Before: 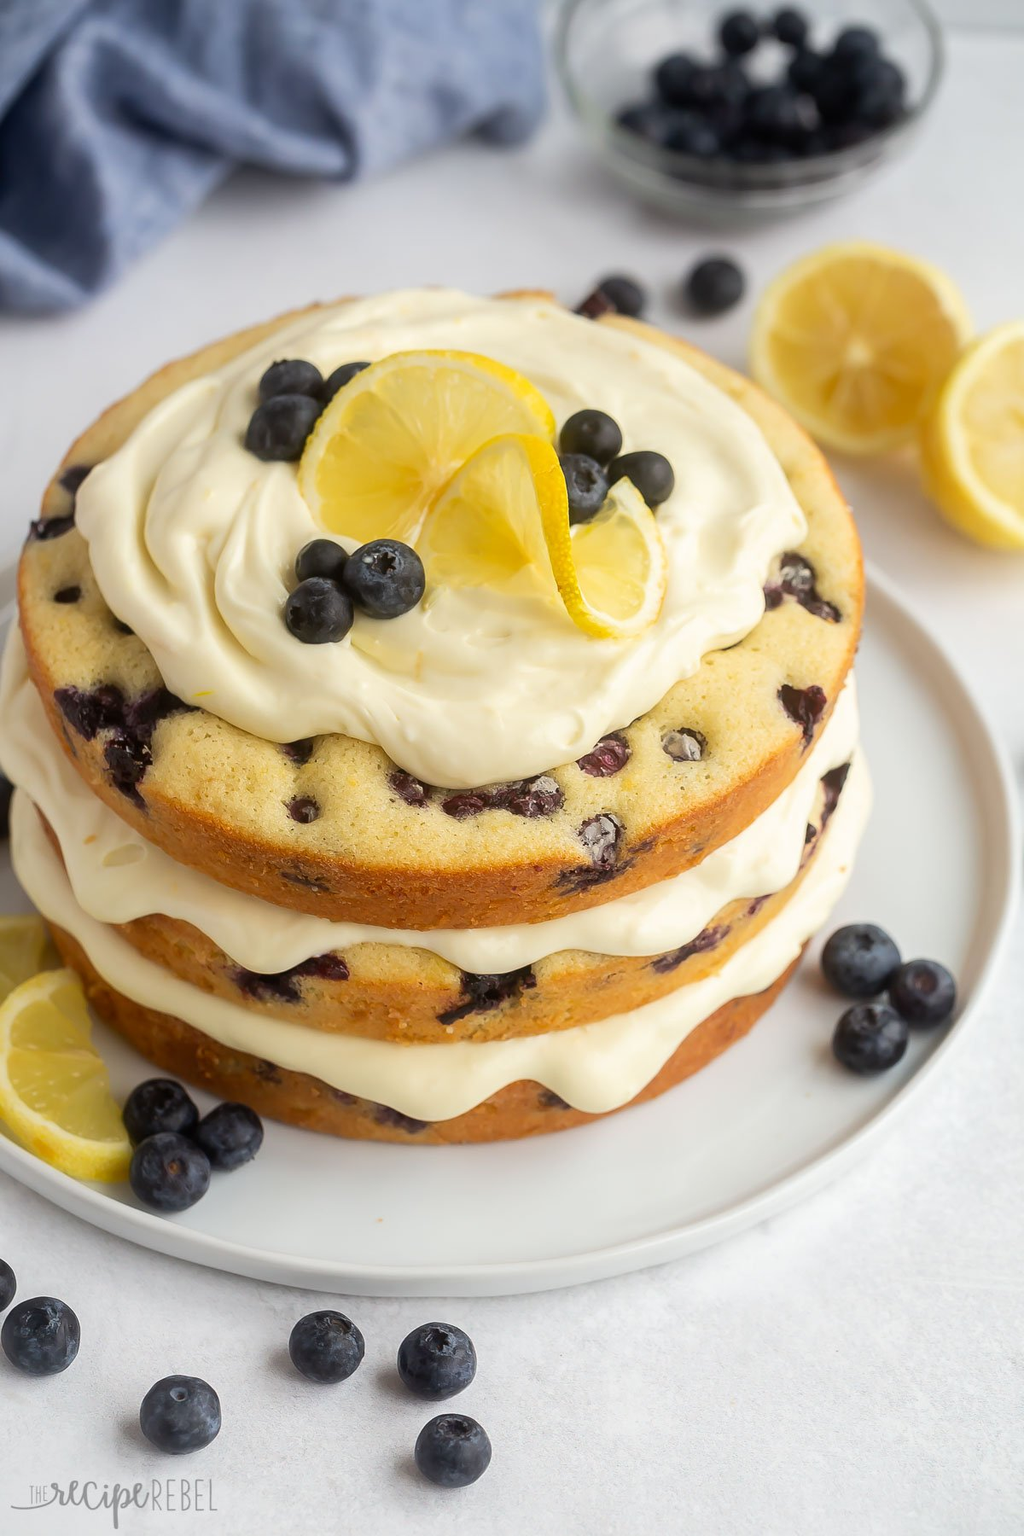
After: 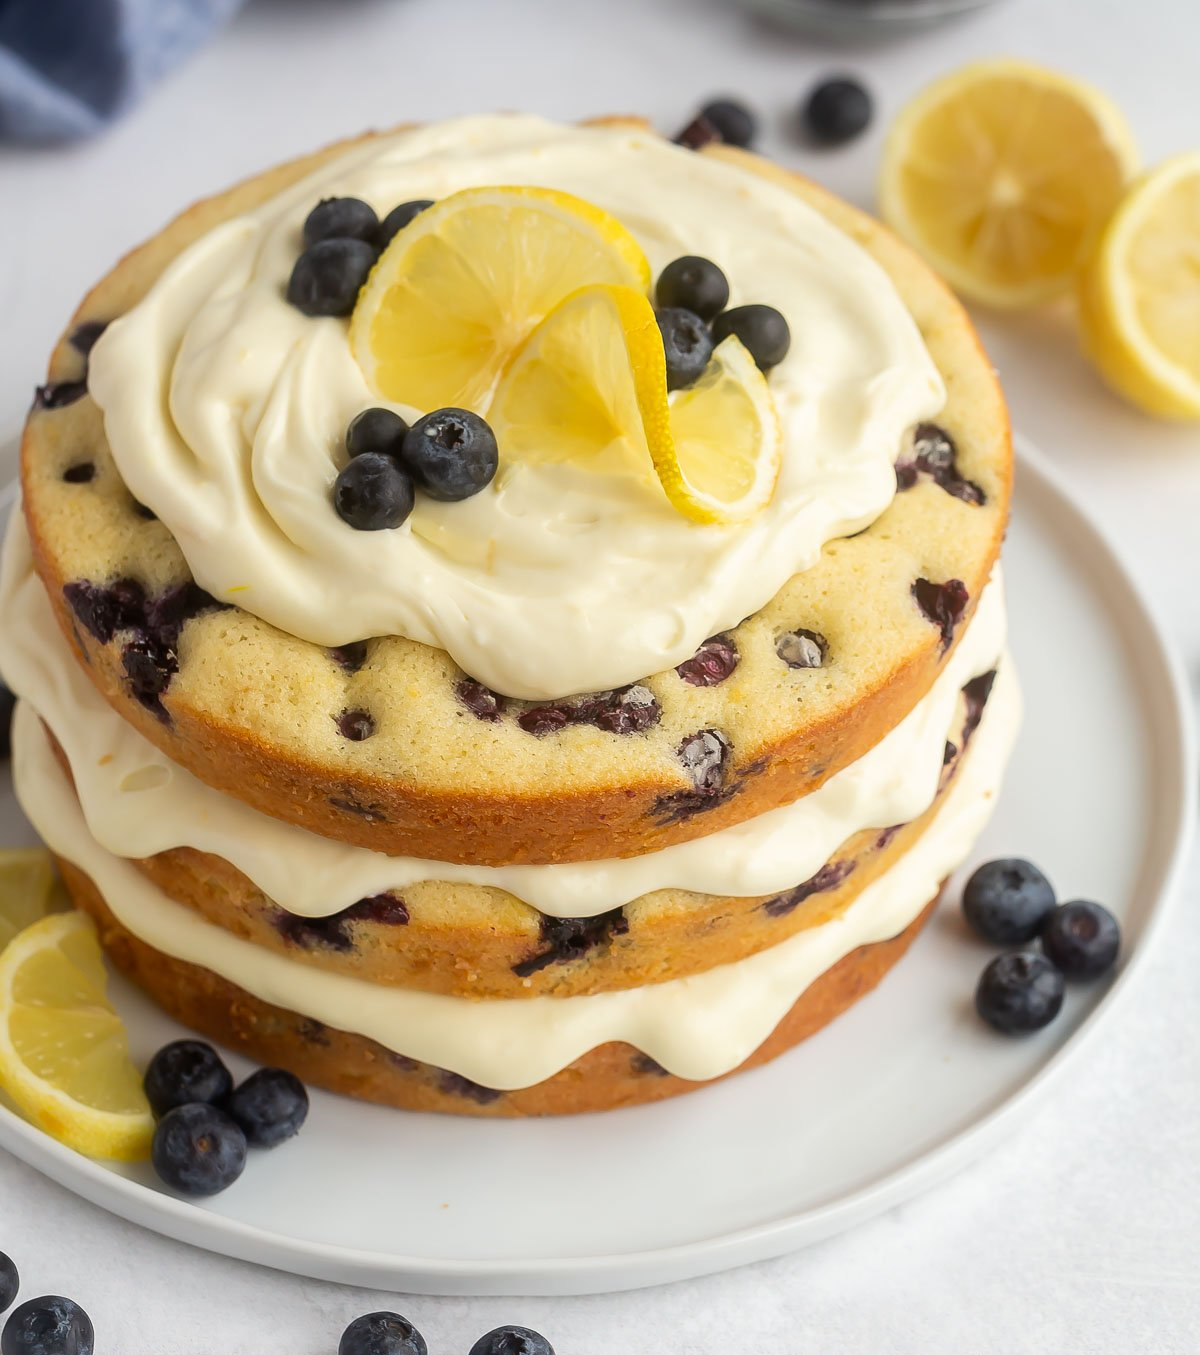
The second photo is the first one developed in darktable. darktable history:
crop and rotate: top 12.456%, bottom 12.261%
